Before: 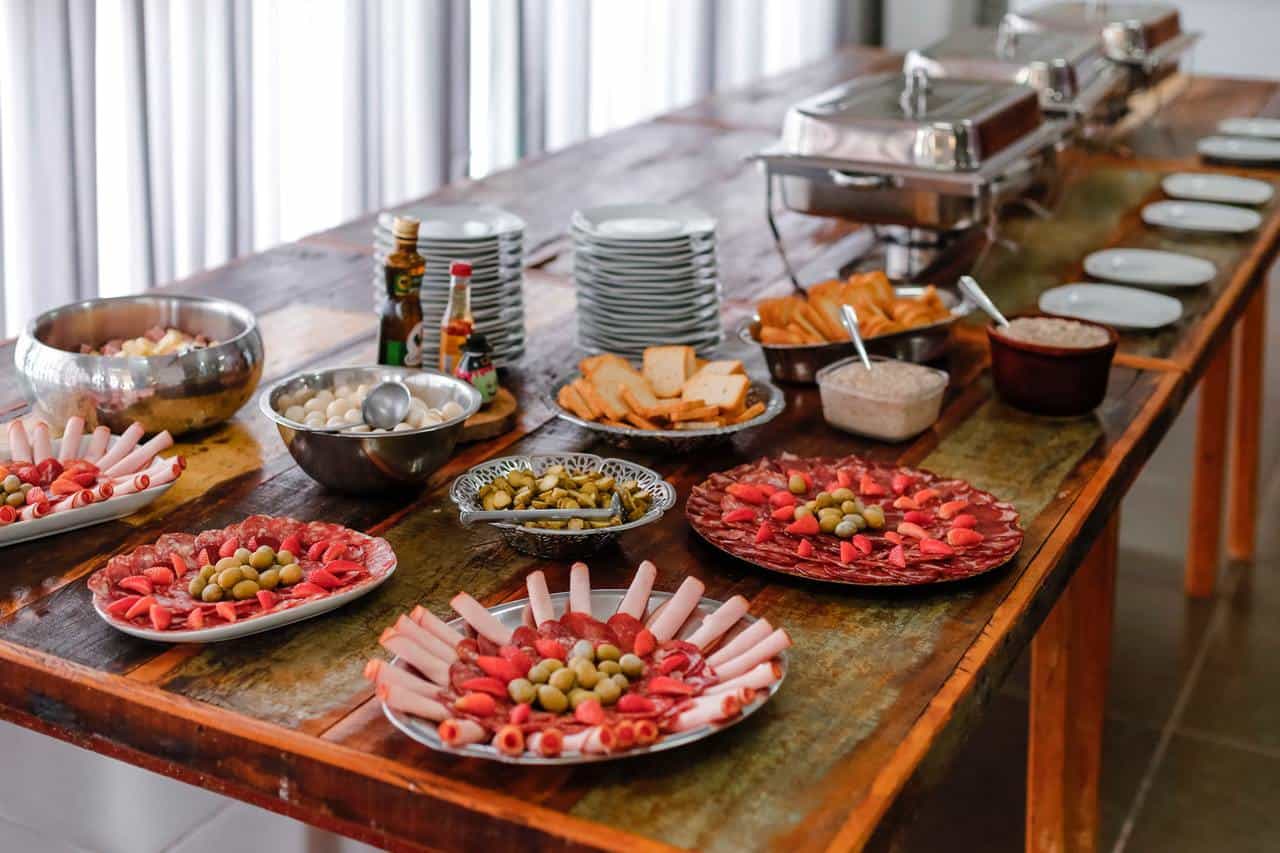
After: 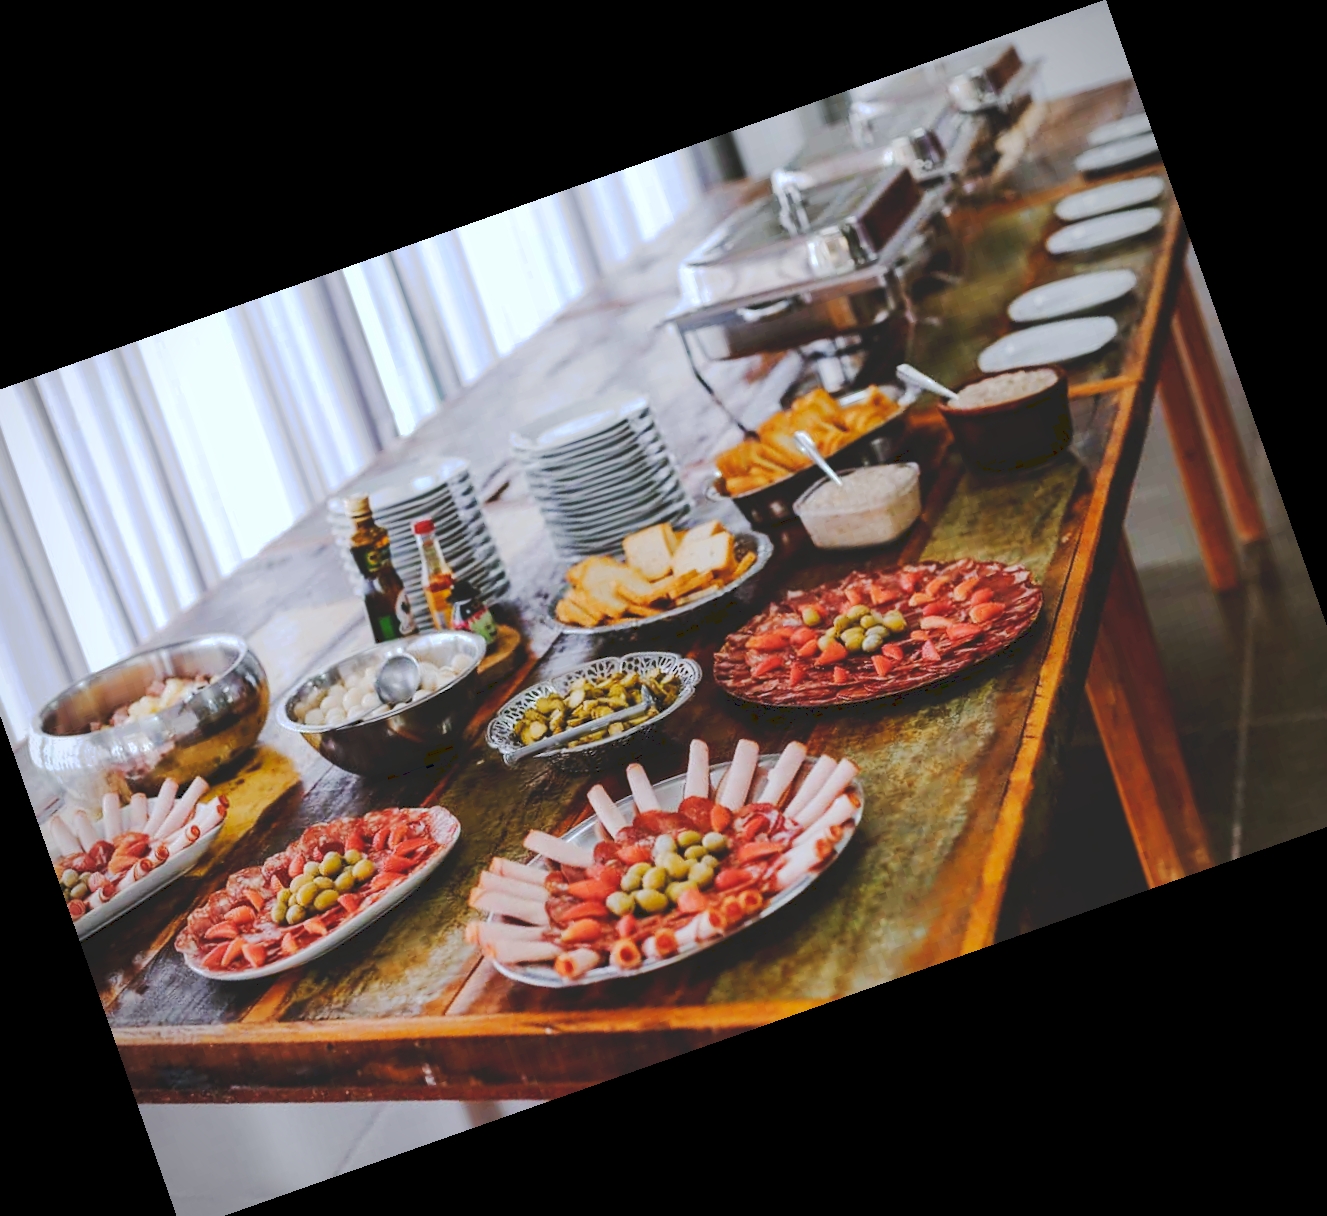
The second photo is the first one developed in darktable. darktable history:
crop and rotate: angle 19.43°, left 6.812%, right 4.125%, bottom 1.087%
white balance: red 0.954, blue 1.079
vignetting: on, module defaults
color contrast: green-magenta contrast 0.81
tone curve: curves: ch0 [(0, 0) (0.003, 0.145) (0.011, 0.148) (0.025, 0.15) (0.044, 0.159) (0.069, 0.16) (0.1, 0.164) (0.136, 0.182) (0.177, 0.213) (0.224, 0.247) (0.277, 0.298) (0.335, 0.37) (0.399, 0.456) (0.468, 0.552) (0.543, 0.641) (0.623, 0.713) (0.709, 0.768) (0.801, 0.825) (0.898, 0.868) (1, 1)], preserve colors none
